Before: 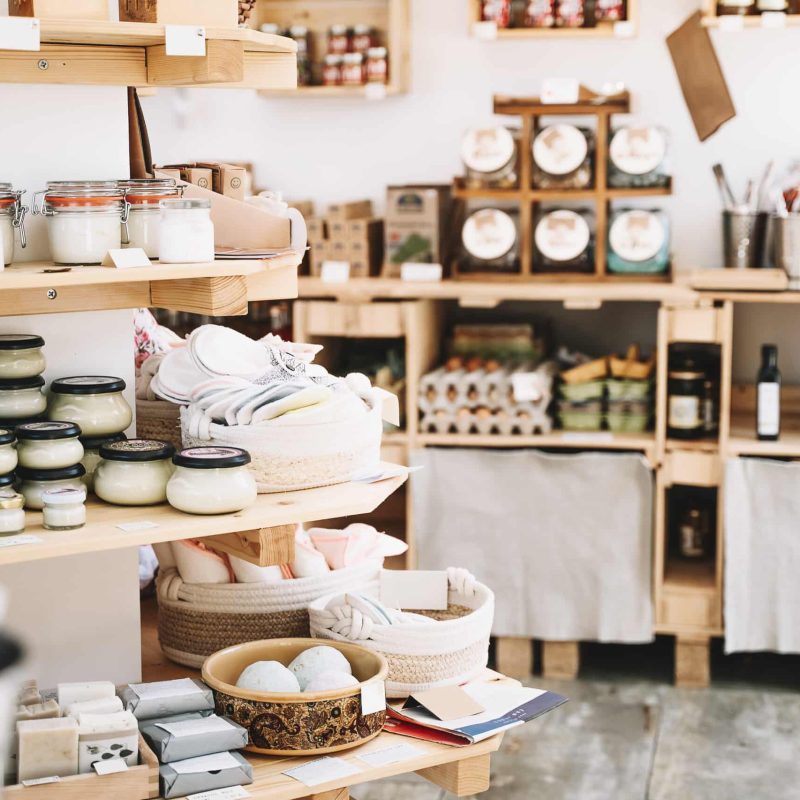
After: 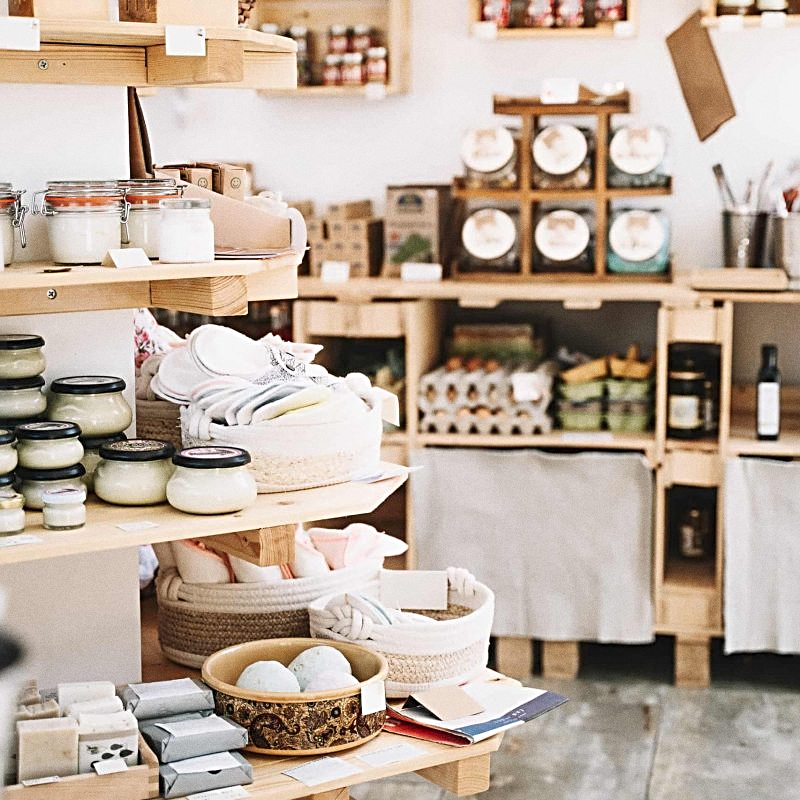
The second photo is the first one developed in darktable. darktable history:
exposure: black level correction 0.001, exposure 0.014 EV, compensate highlight preservation false
sharpen: radius 2.767
grain: on, module defaults
